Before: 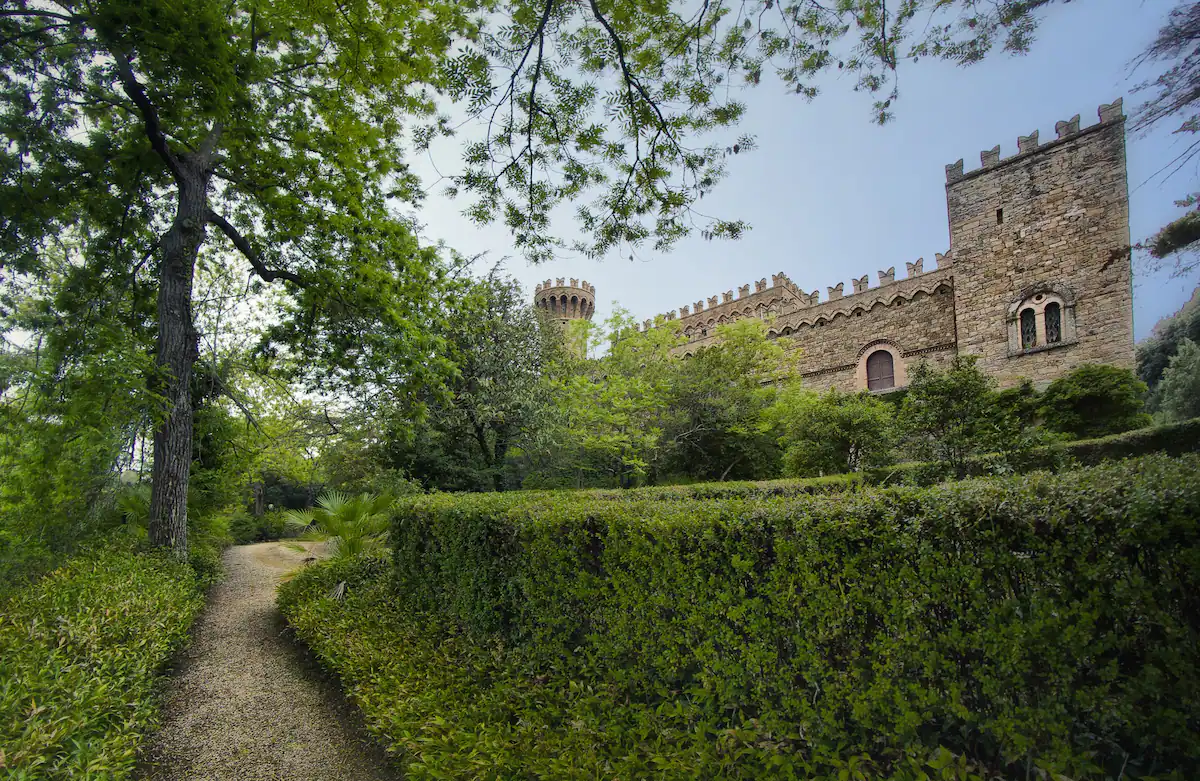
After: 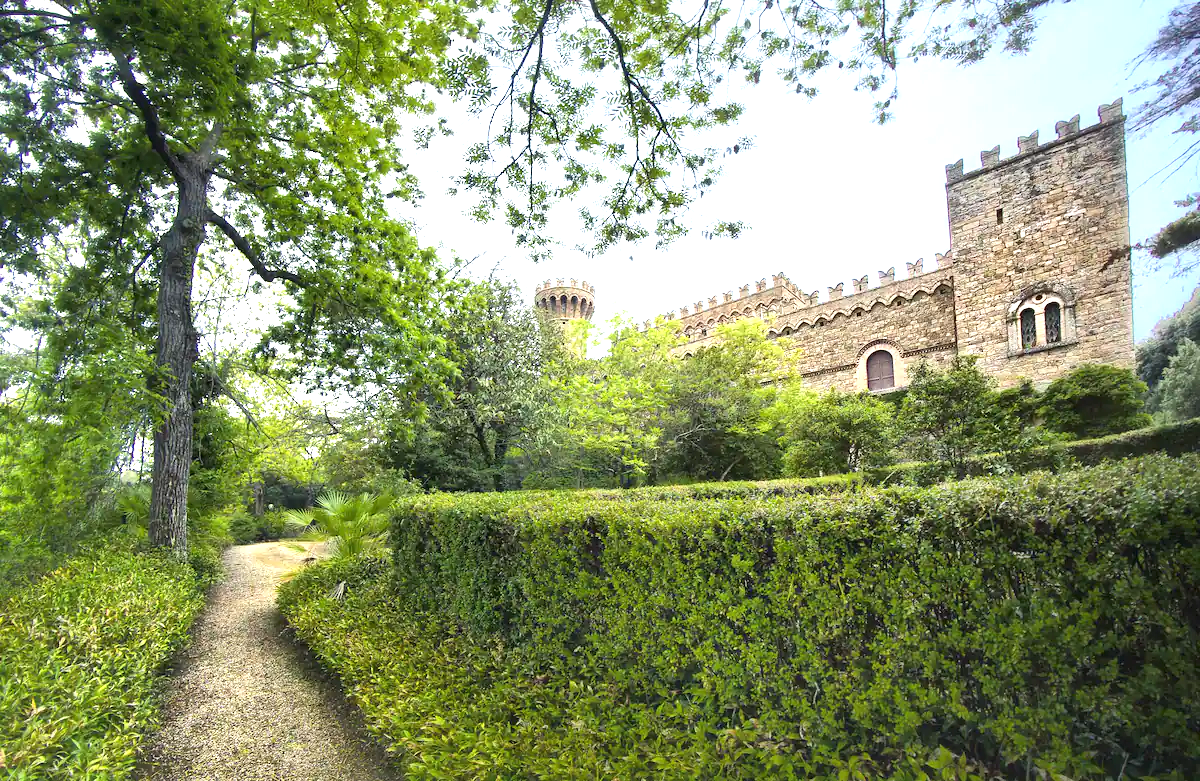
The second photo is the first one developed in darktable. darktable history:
exposure: black level correction 0, exposure 1.473 EV, compensate highlight preservation false
